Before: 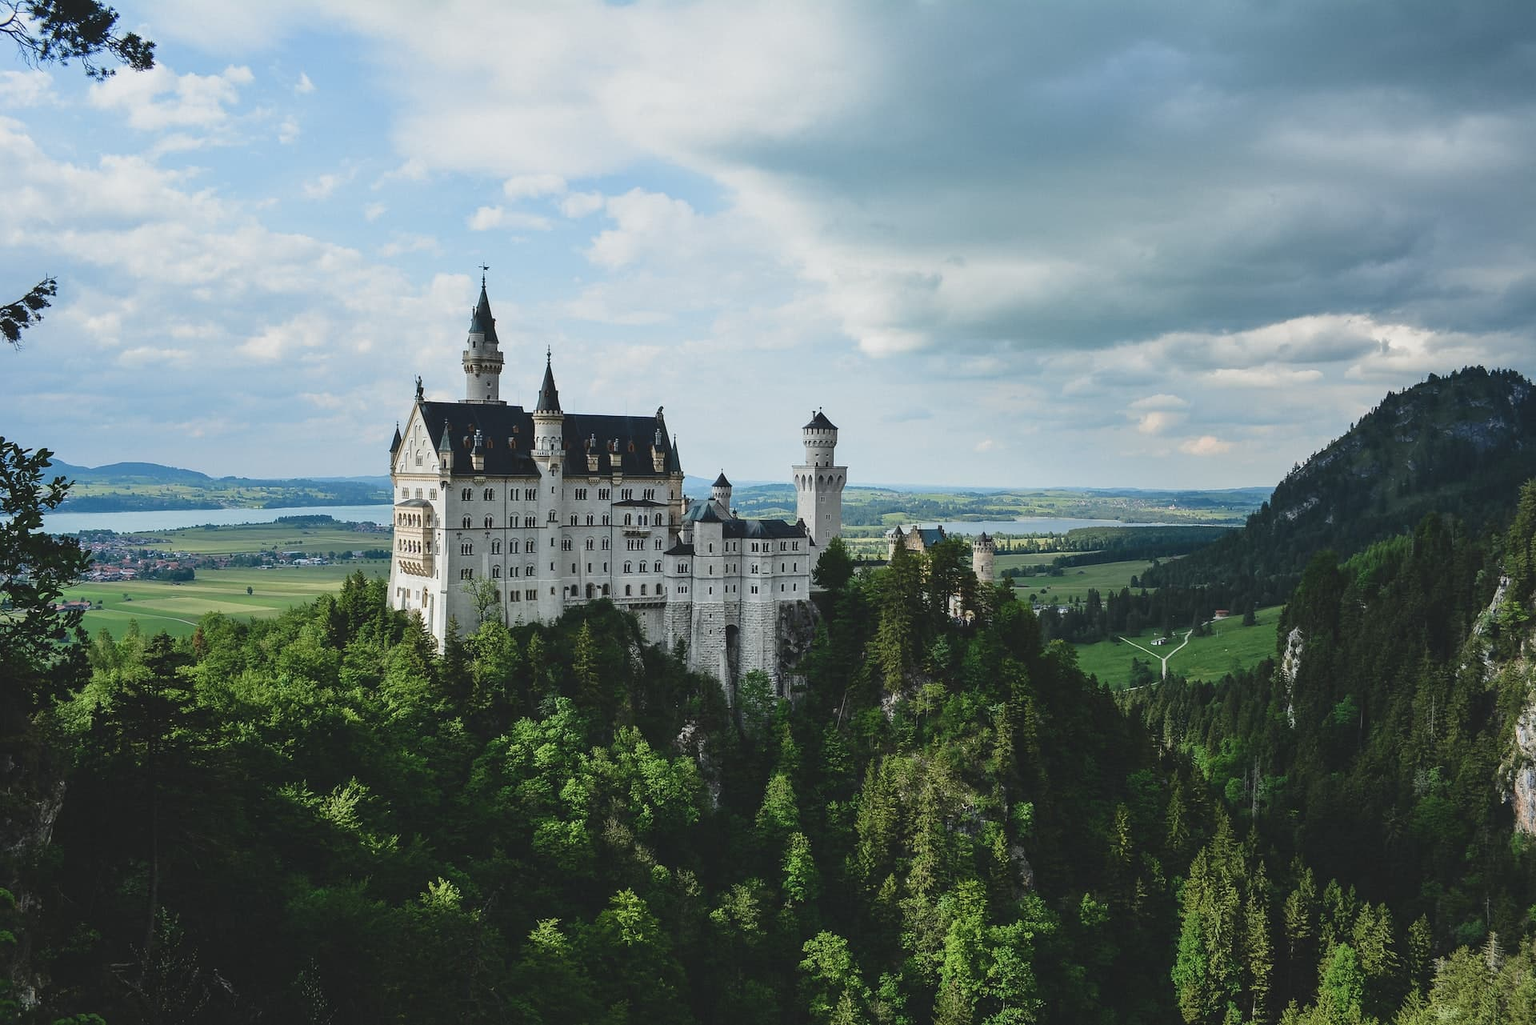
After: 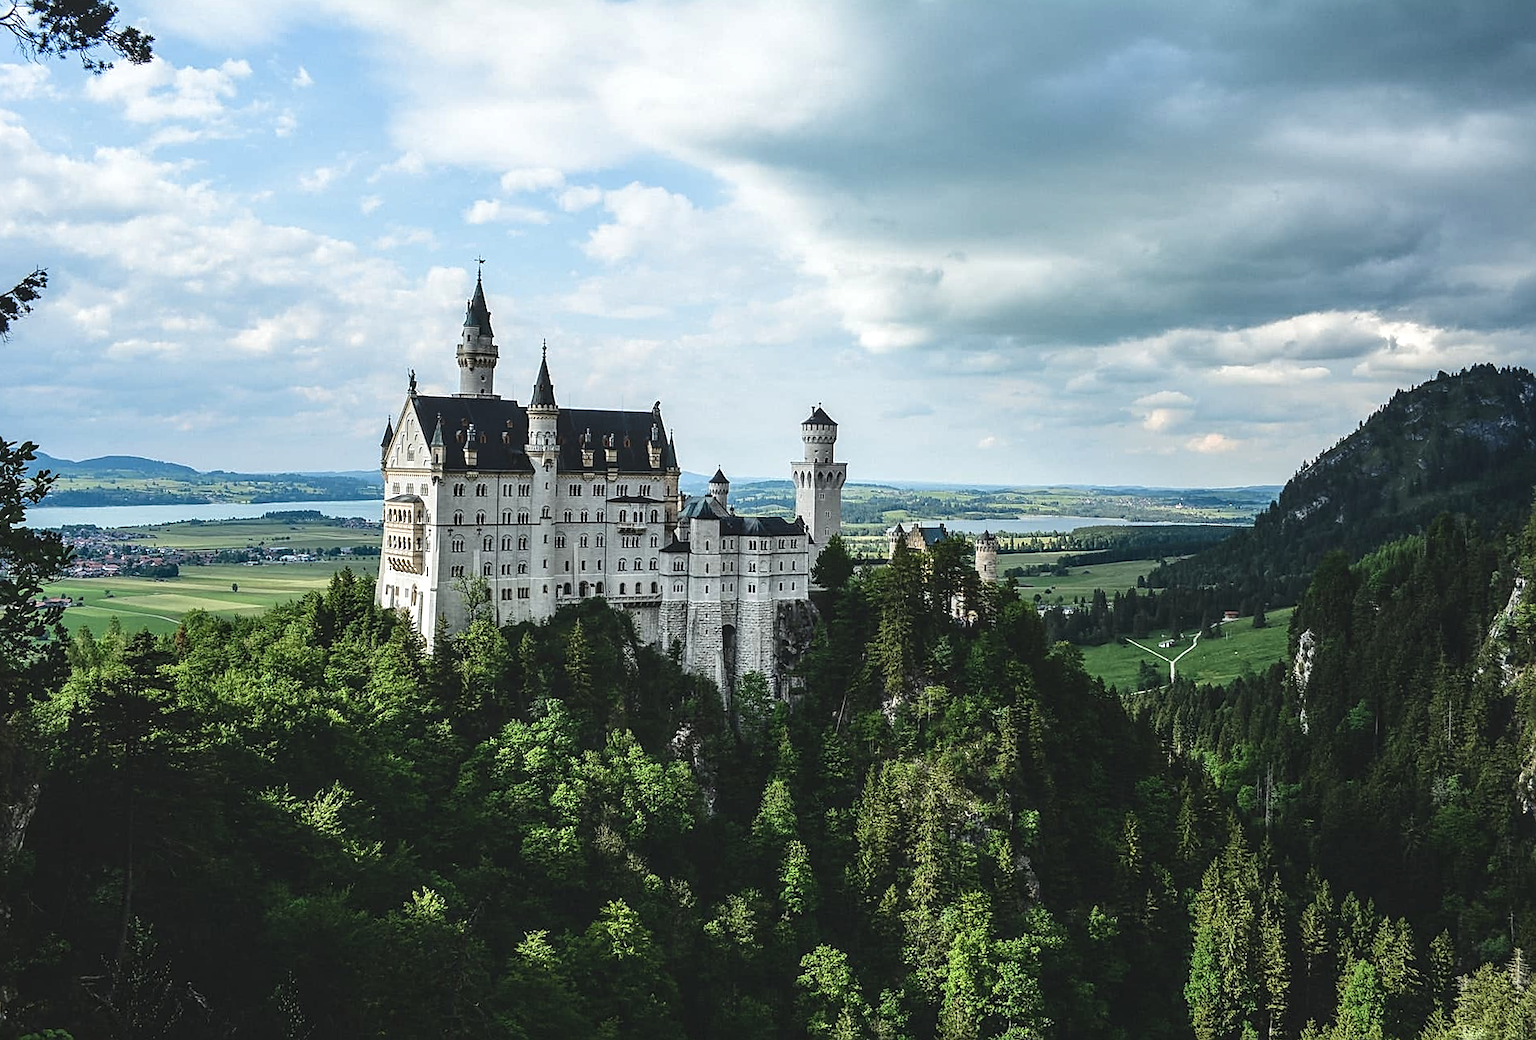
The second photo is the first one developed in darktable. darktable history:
local contrast: on, module defaults
tone equalizer: -8 EV -0.417 EV, -7 EV -0.389 EV, -6 EV -0.333 EV, -5 EV -0.222 EV, -3 EV 0.222 EV, -2 EV 0.333 EV, -1 EV 0.389 EV, +0 EV 0.417 EV, edges refinement/feathering 500, mask exposure compensation -1.57 EV, preserve details no
sharpen: on, module defaults
rotate and perspective: rotation 0.226°, lens shift (vertical) -0.042, crop left 0.023, crop right 0.982, crop top 0.006, crop bottom 0.994
